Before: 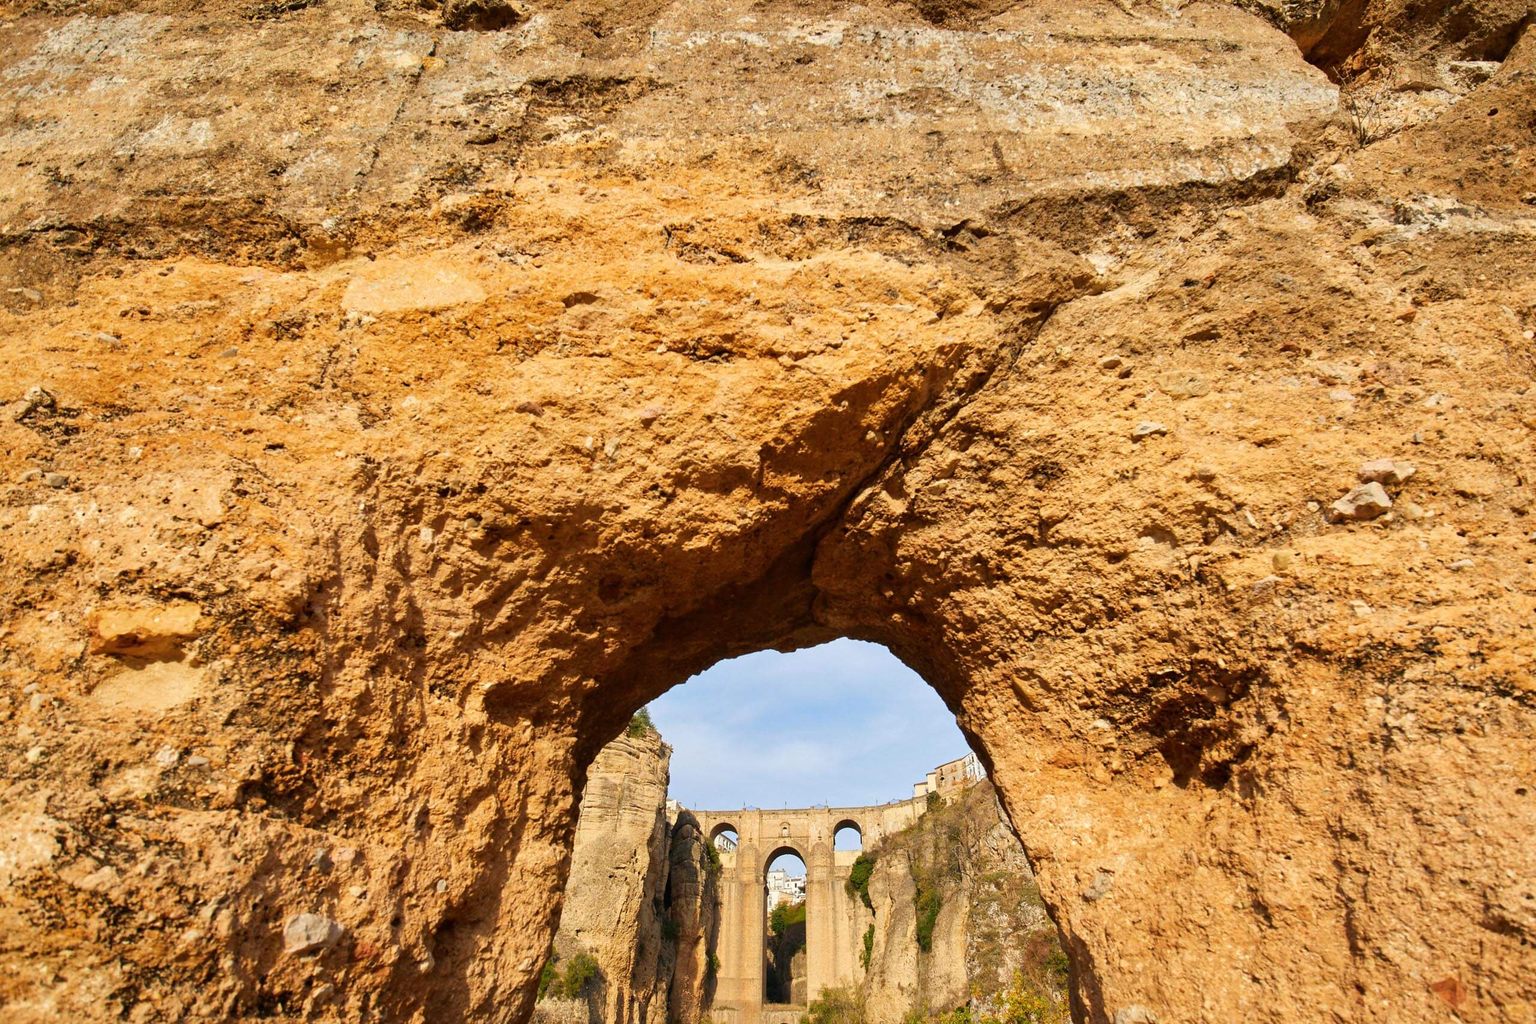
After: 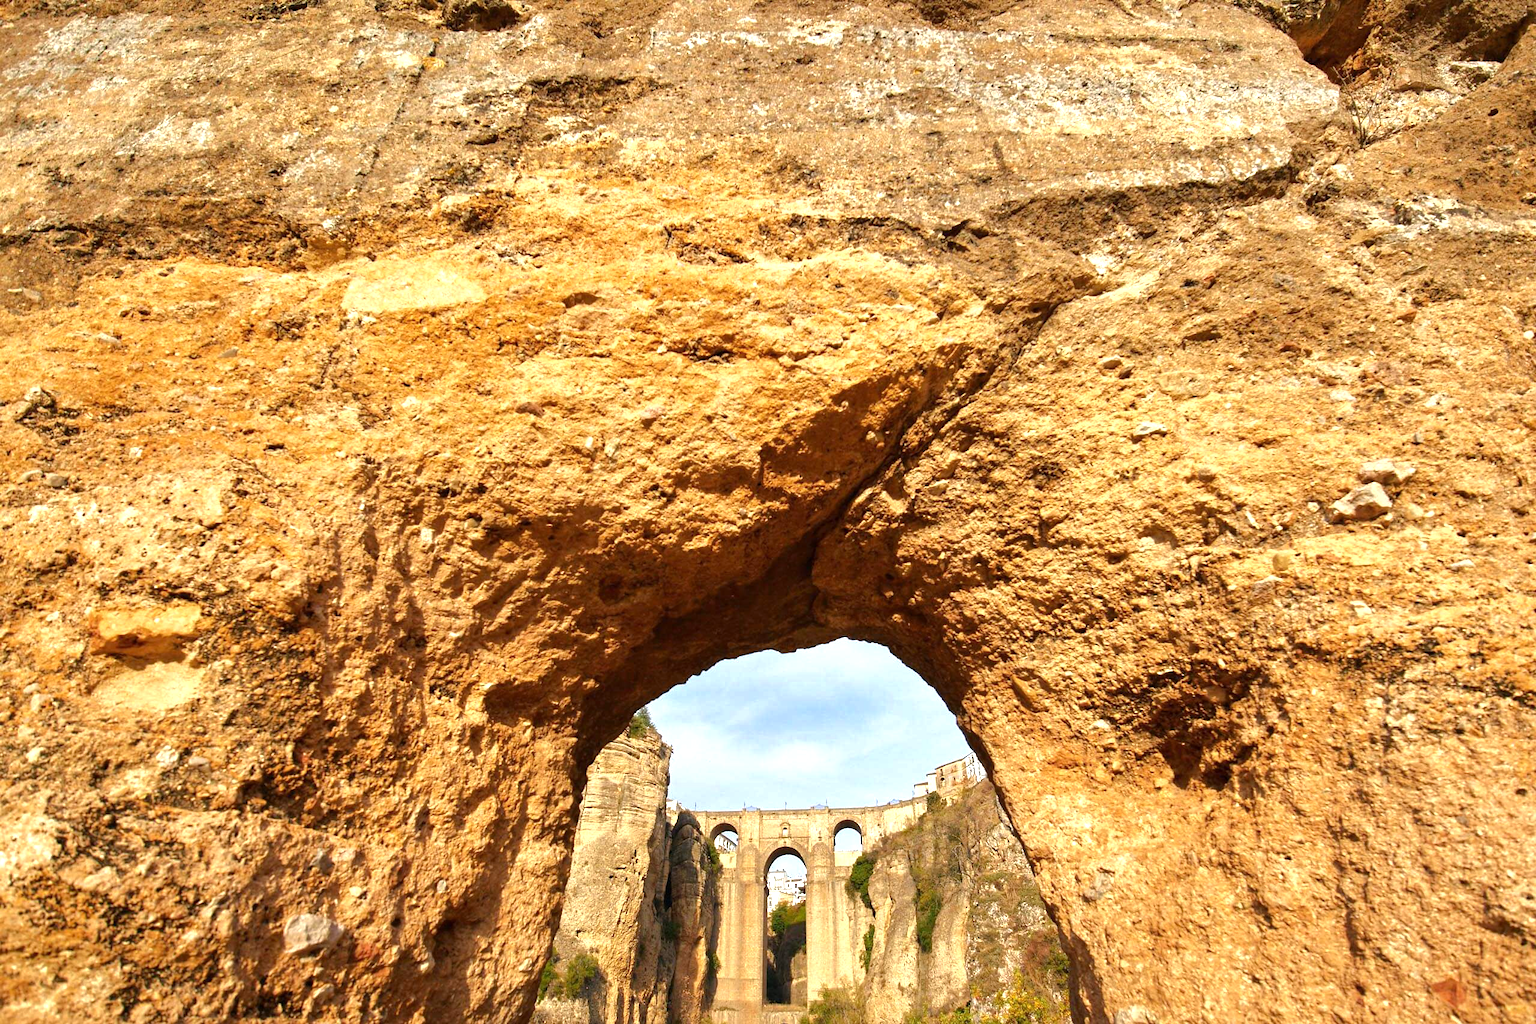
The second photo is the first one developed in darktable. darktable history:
rgb curve: curves: ch0 [(0, 0) (0.175, 0.154) (0.785, 0.663) (1, 1)]
exposure: exposure 0.64 EV, compensate highlight preservation false
